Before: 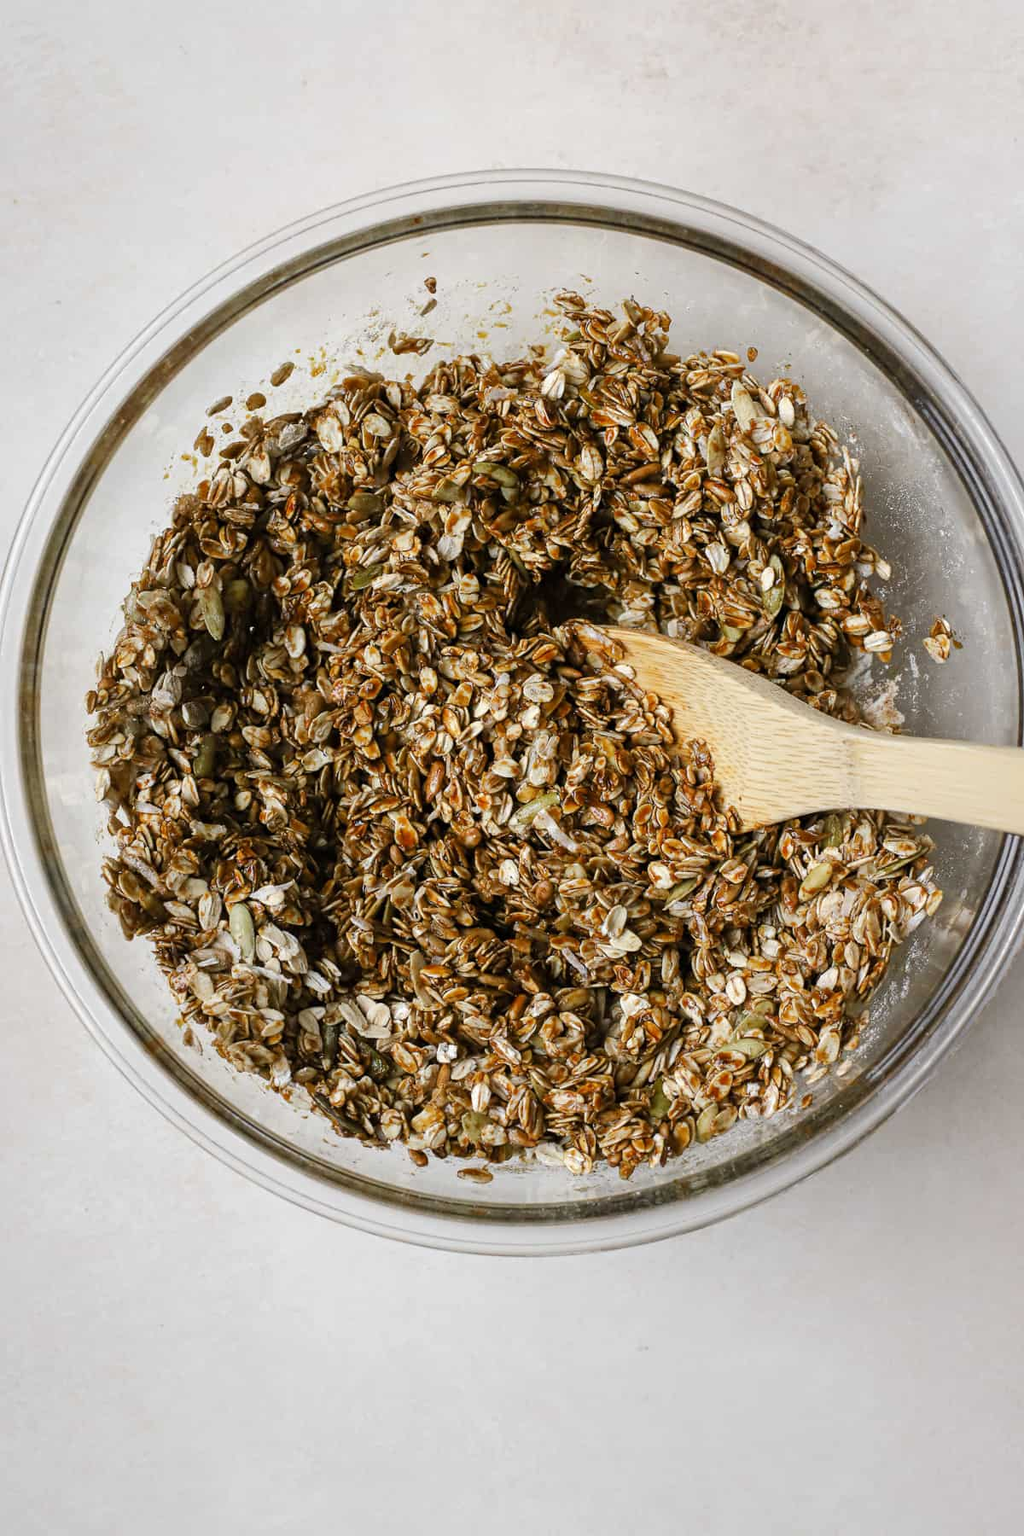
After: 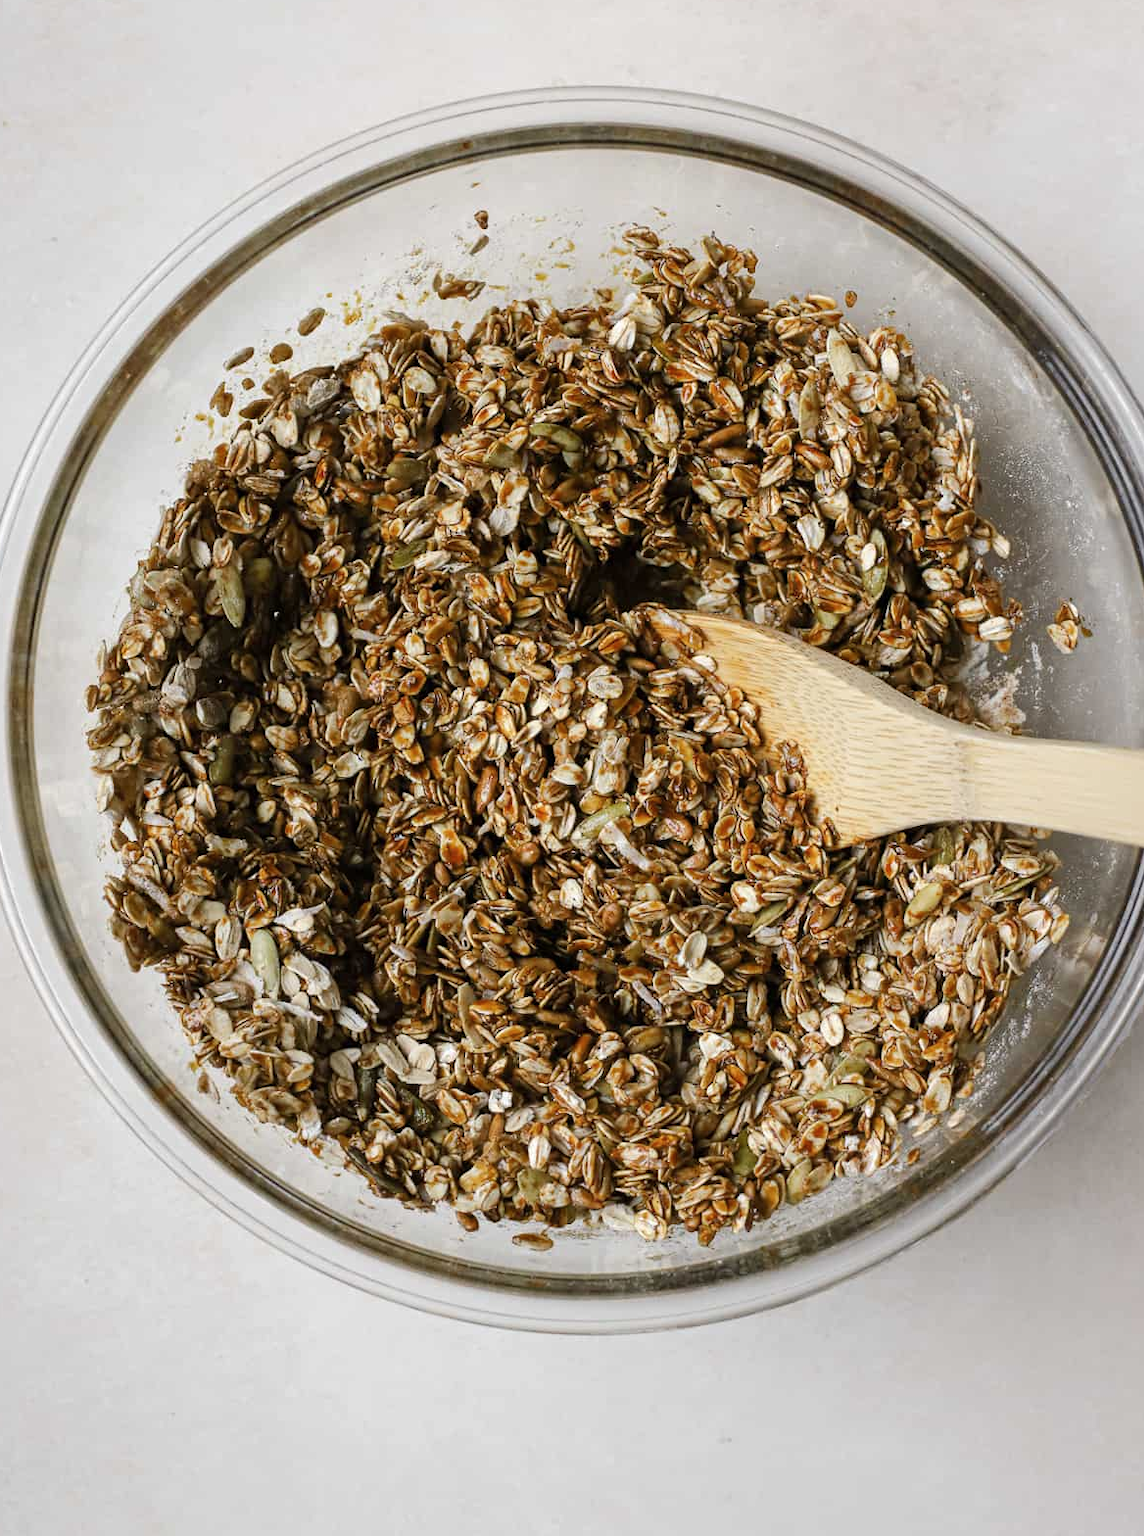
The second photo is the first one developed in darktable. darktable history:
crop: left 1.136%, top 6.135%, right 1.453%, bottom 6.744%
contrast brightness saturation: saturation -0.047
